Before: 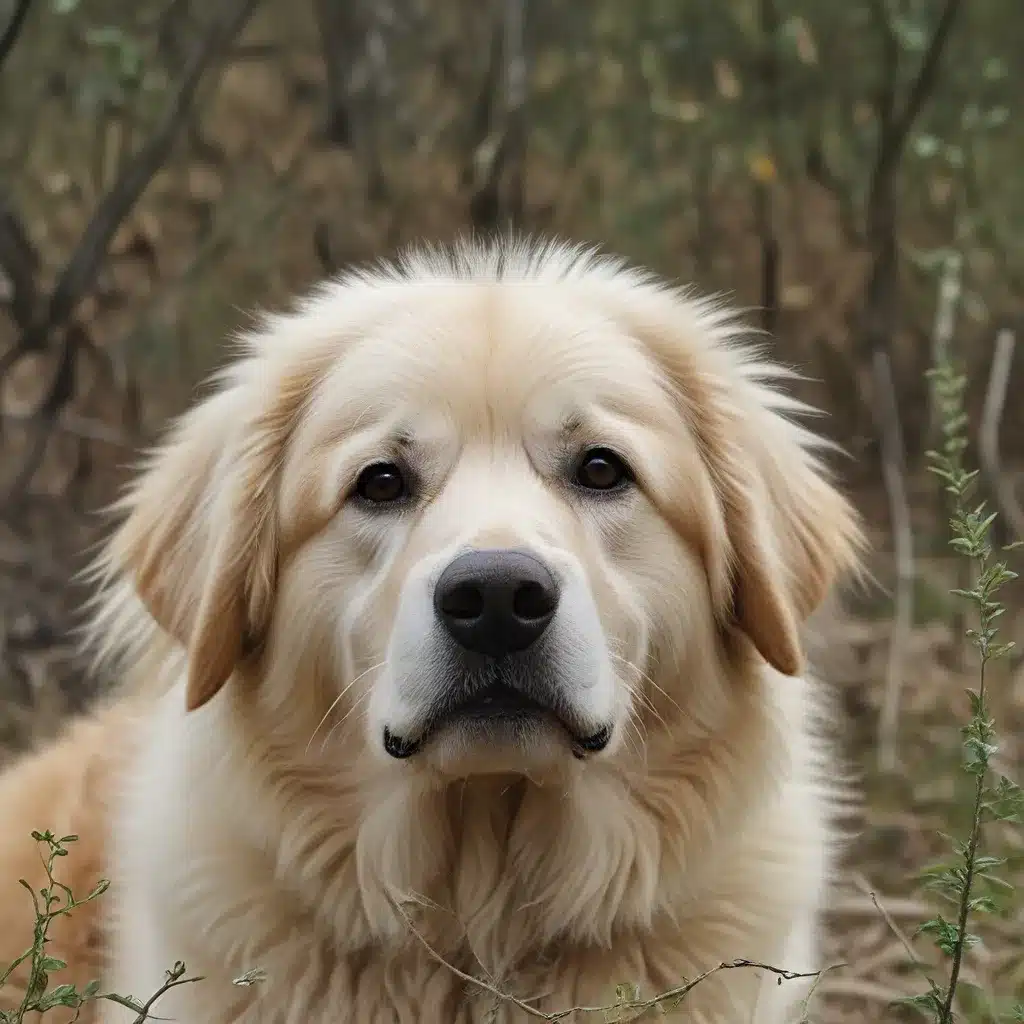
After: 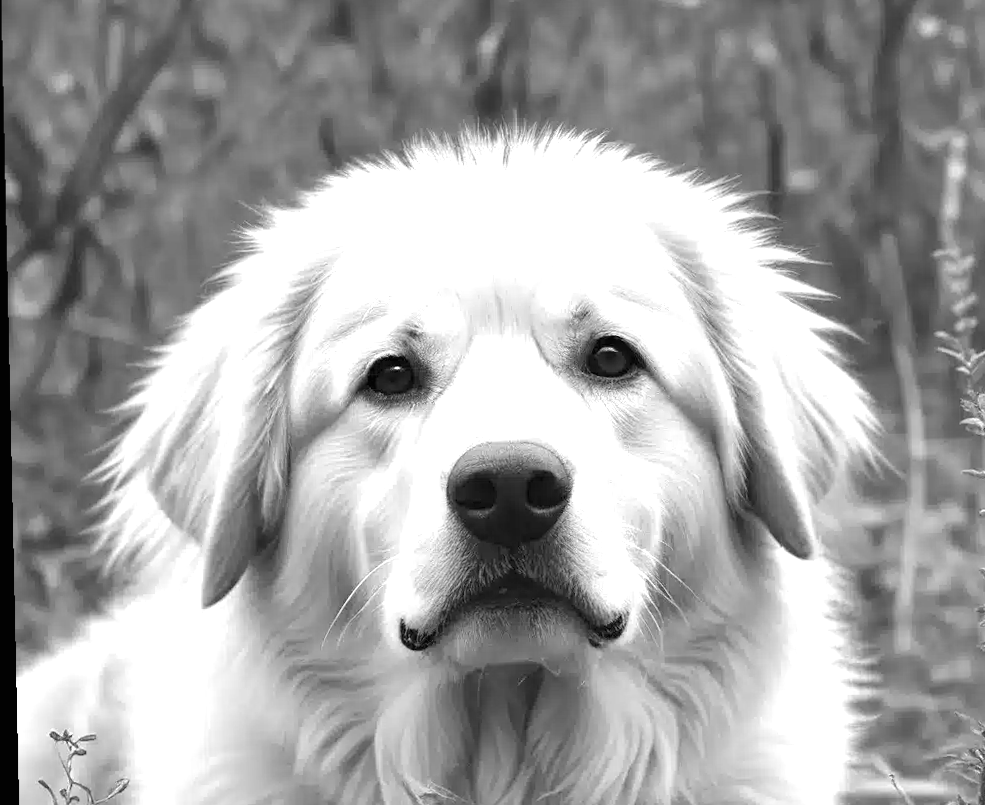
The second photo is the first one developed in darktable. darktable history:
monochrome: on, module defaults
rotate and perspective: rotation -1.24°, automatic cropping off
crop and rotate: angle 0.03°, top 11.643%, right 5.651%, bottom 11.189%
exposure: black level correction 0, exposure 1.2 EV, compensate exposure bias true, compensate highlight preservation false
color balance rgb: perceptual saturation grading › global saturation 20%, global vibrance 20%
